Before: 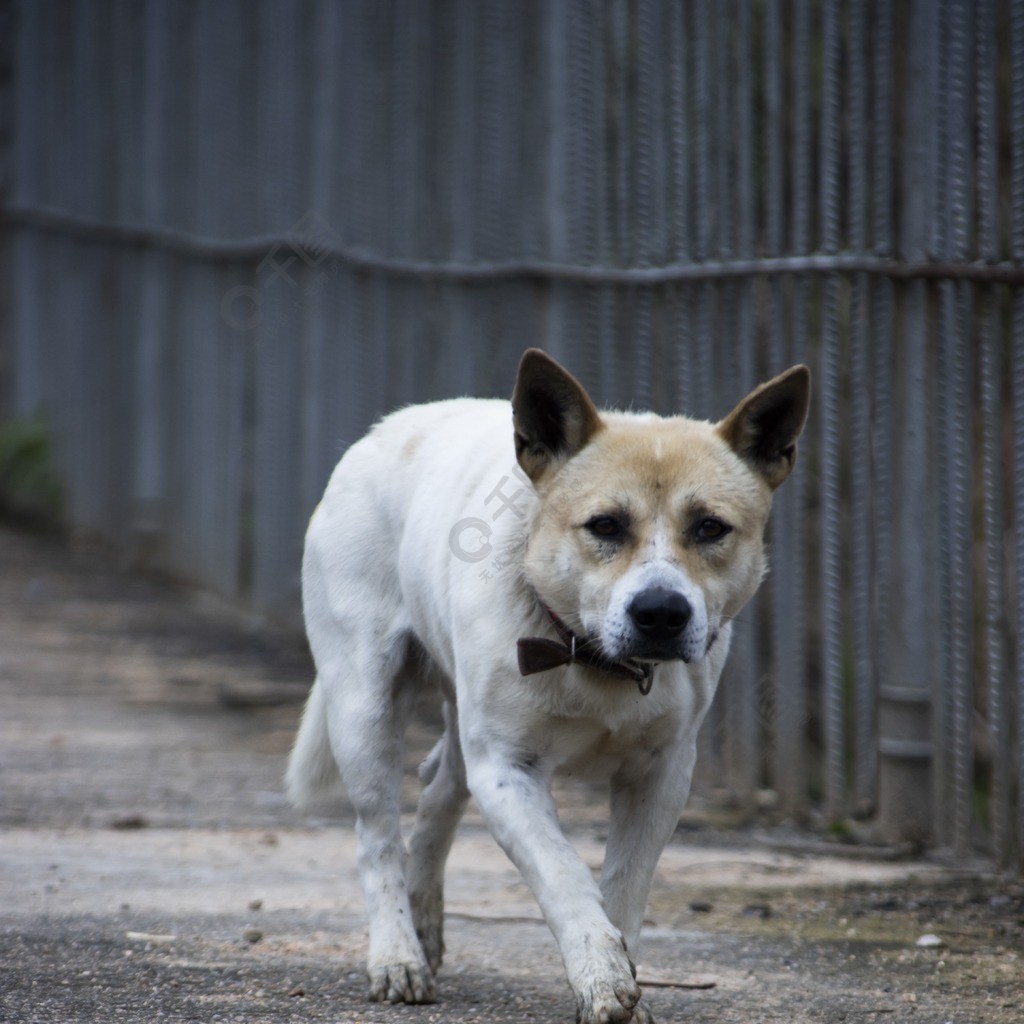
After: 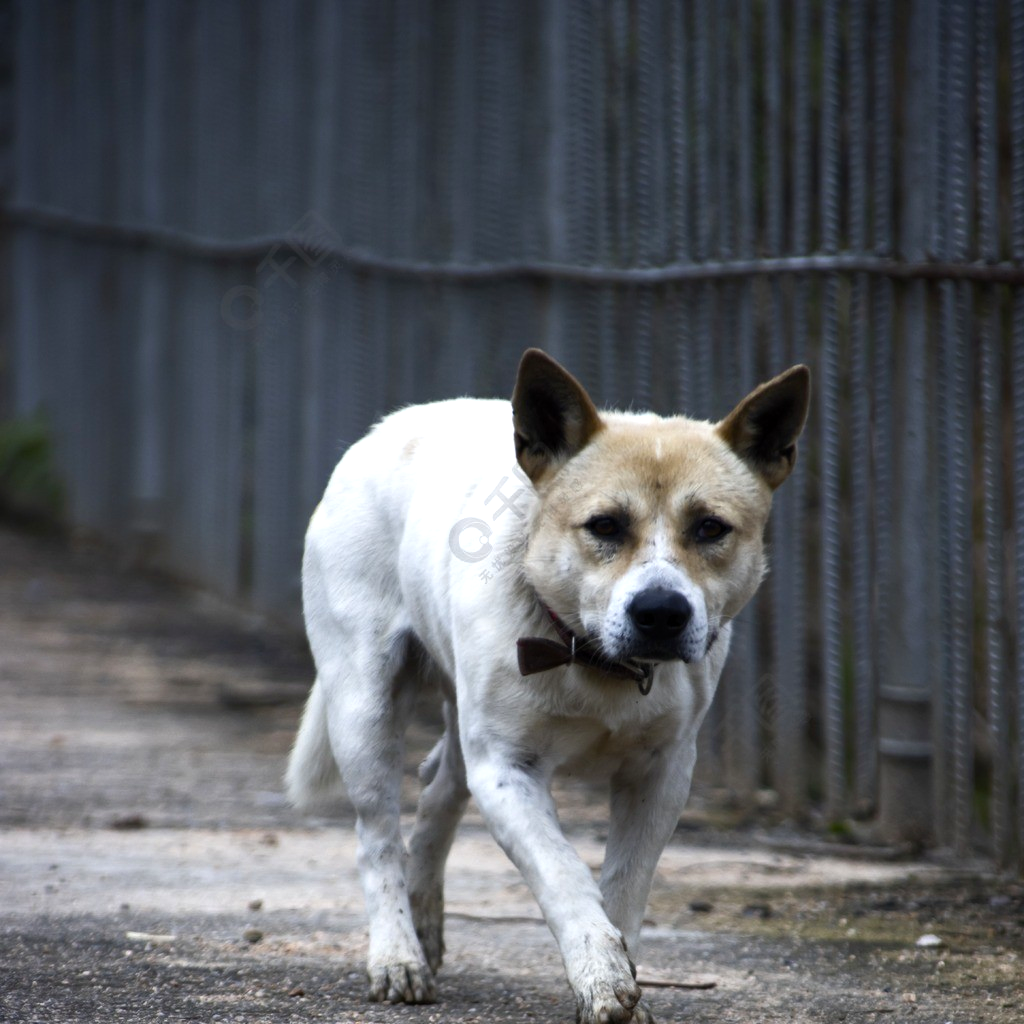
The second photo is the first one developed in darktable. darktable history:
color balance rgb: perceptual saturation grading › global saturation 20%, perceptual saturation grading › highlights -25.67%, perceptual saturation grading › shadows 26.076%, perceptual brilliance grading › global brilliance 14.393%, perceptual brilliance grading › shadows -34.366%
